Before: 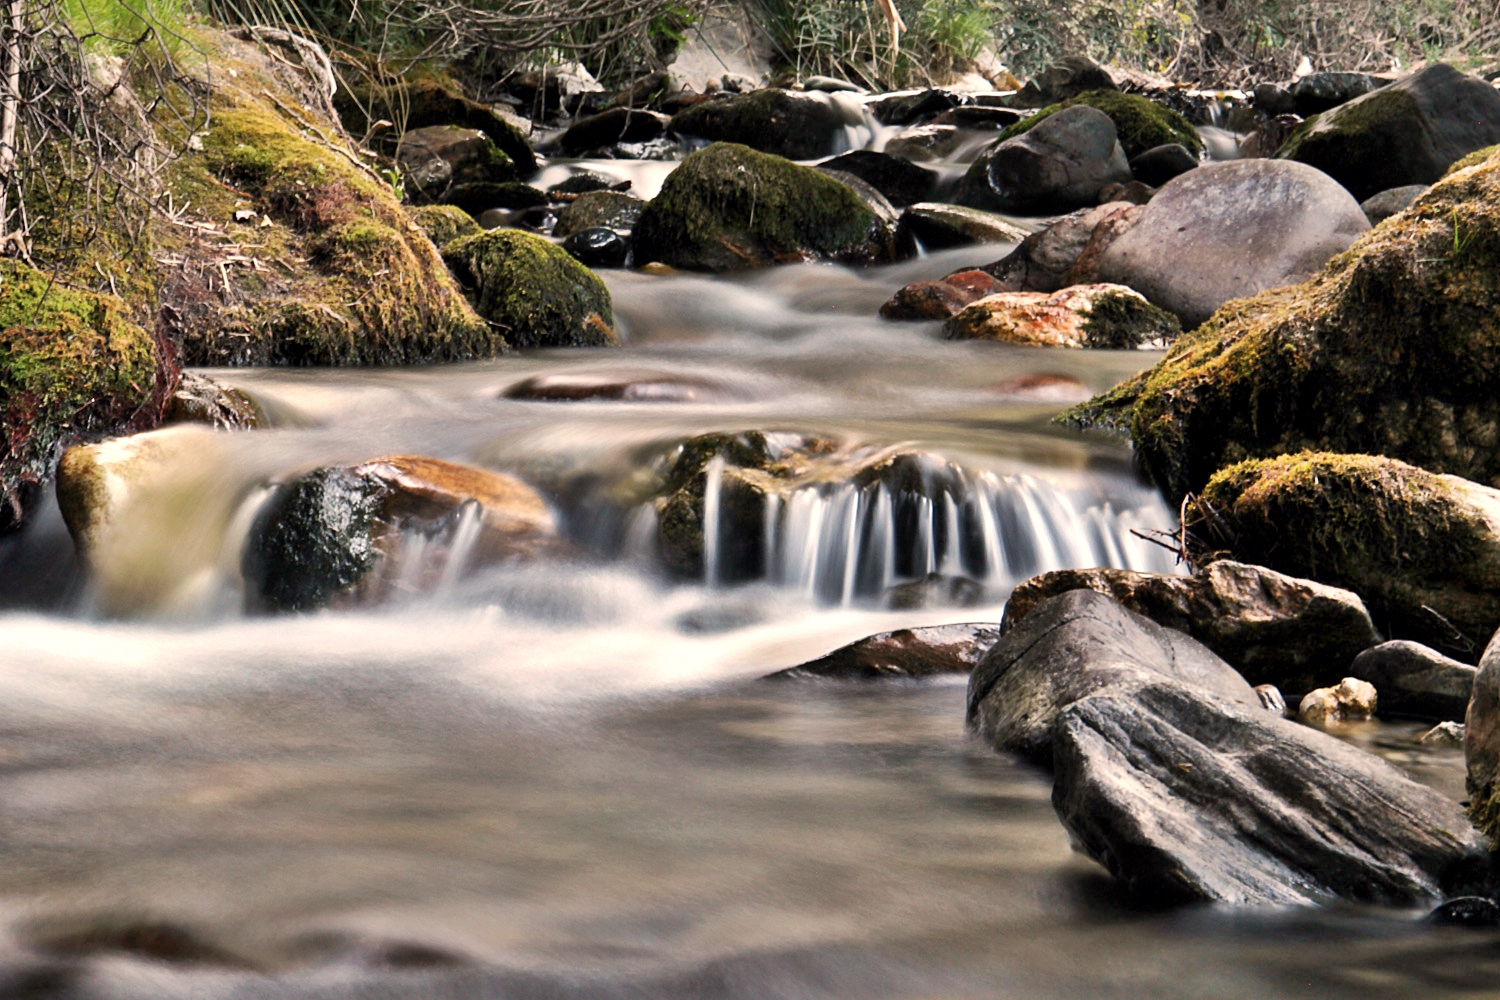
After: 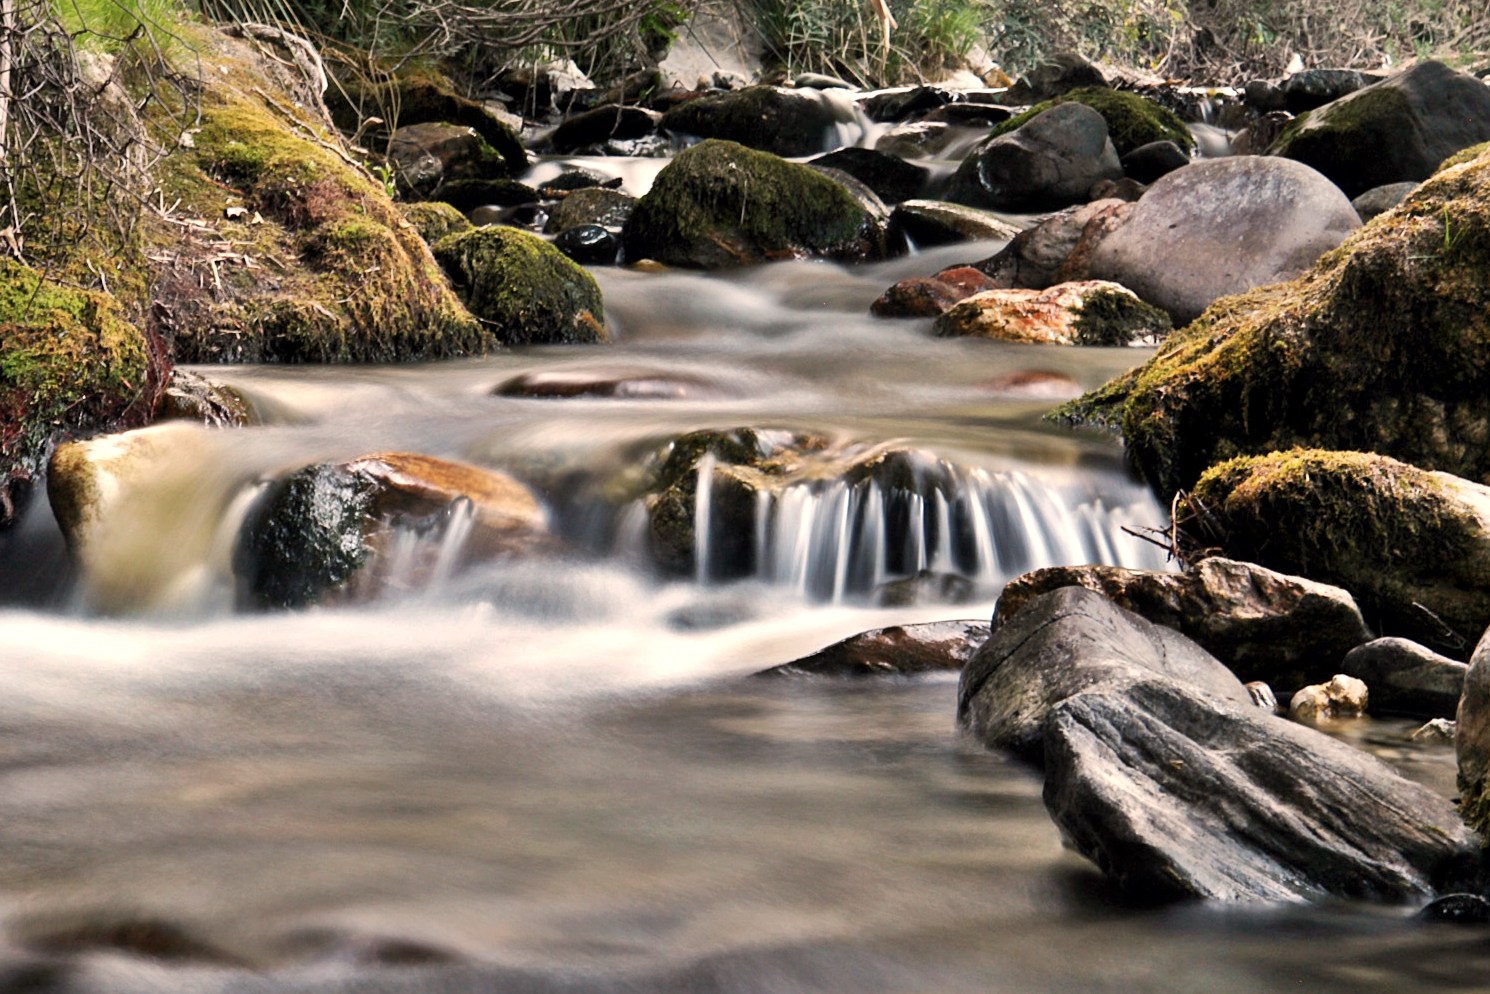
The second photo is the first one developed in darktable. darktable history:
crop and rotate: left 0.662%, top 0.322%, bottom 0.257%
